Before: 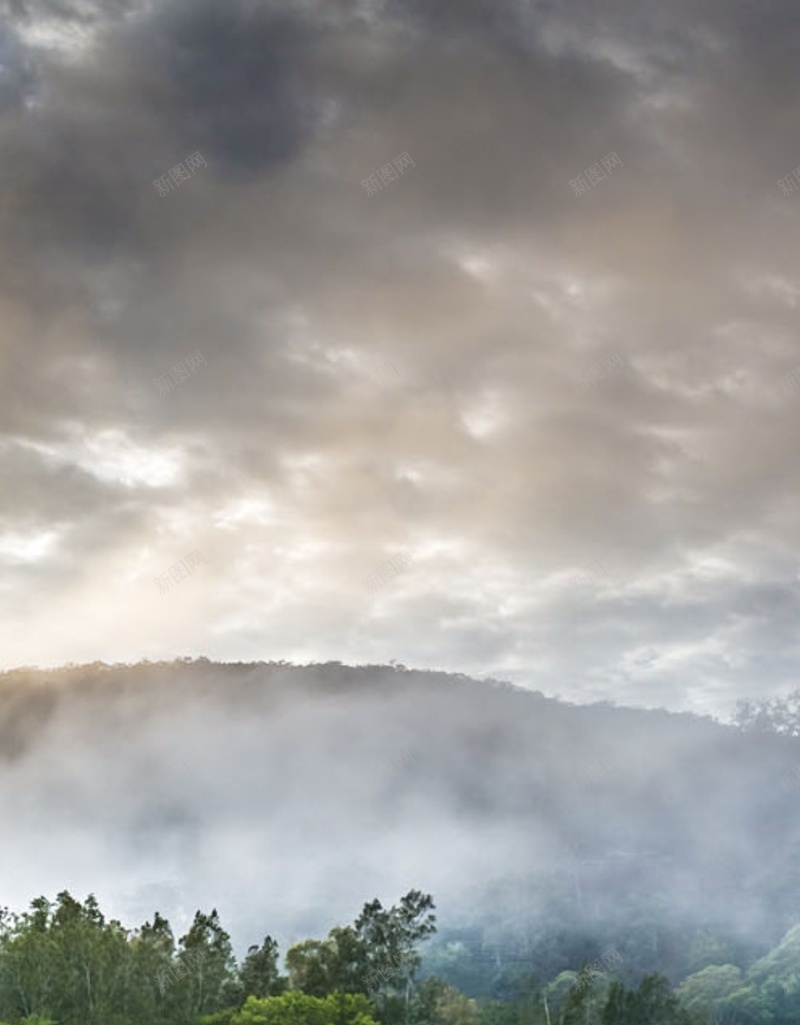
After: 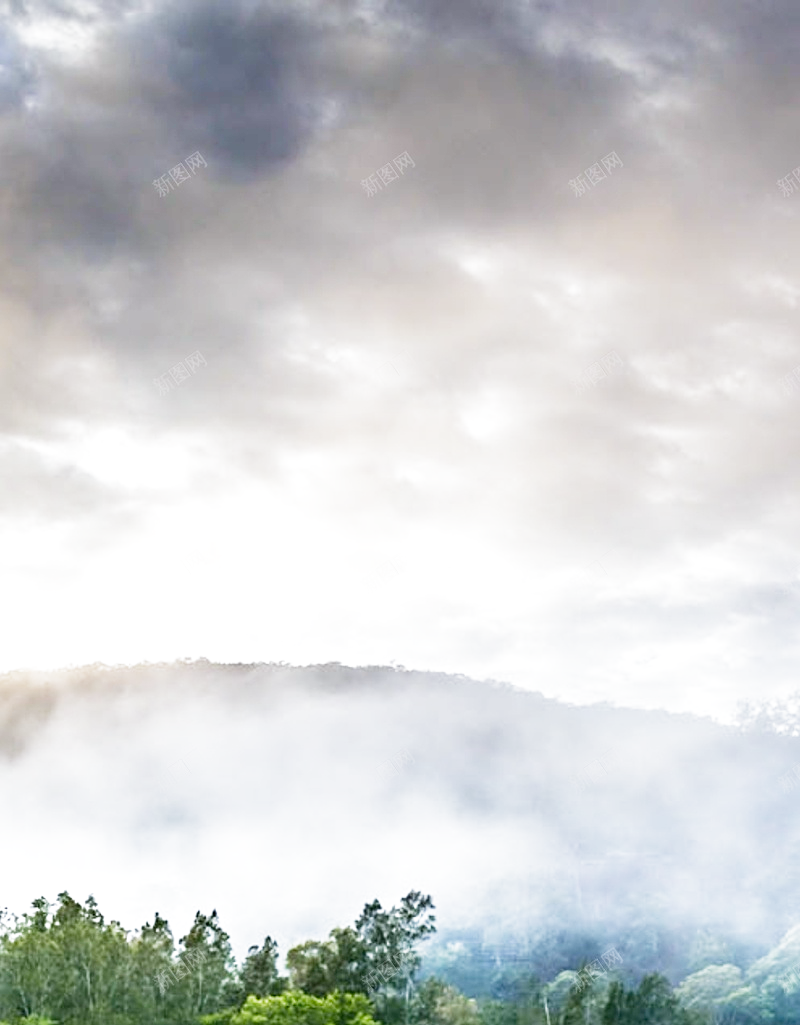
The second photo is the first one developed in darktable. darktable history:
filmic rgb: middle gray luminance 10%, black relative exposure -8.61 EV, white relative exposure 3.3 EV, threshold 6 EV, target black luminance 0%, hardness 5.2, latitude 44.69%, contrast 1.302, highlights saturation mix 5%, shadows ↔ highlights balance 24.64%, add noise in highlights 0, preserve chrominance no, color science v3 (2019), use custom middle-gray values true, iterations of high-quality reconstruction 0, contrast in highlights soft, enable highlight reconstruction true
white balance: red 0.983, blue 1.036
sharpen: amount 0.2
exposure: black level correction 0.002, exposure 0.15 EV, compensate highlight preservation false
